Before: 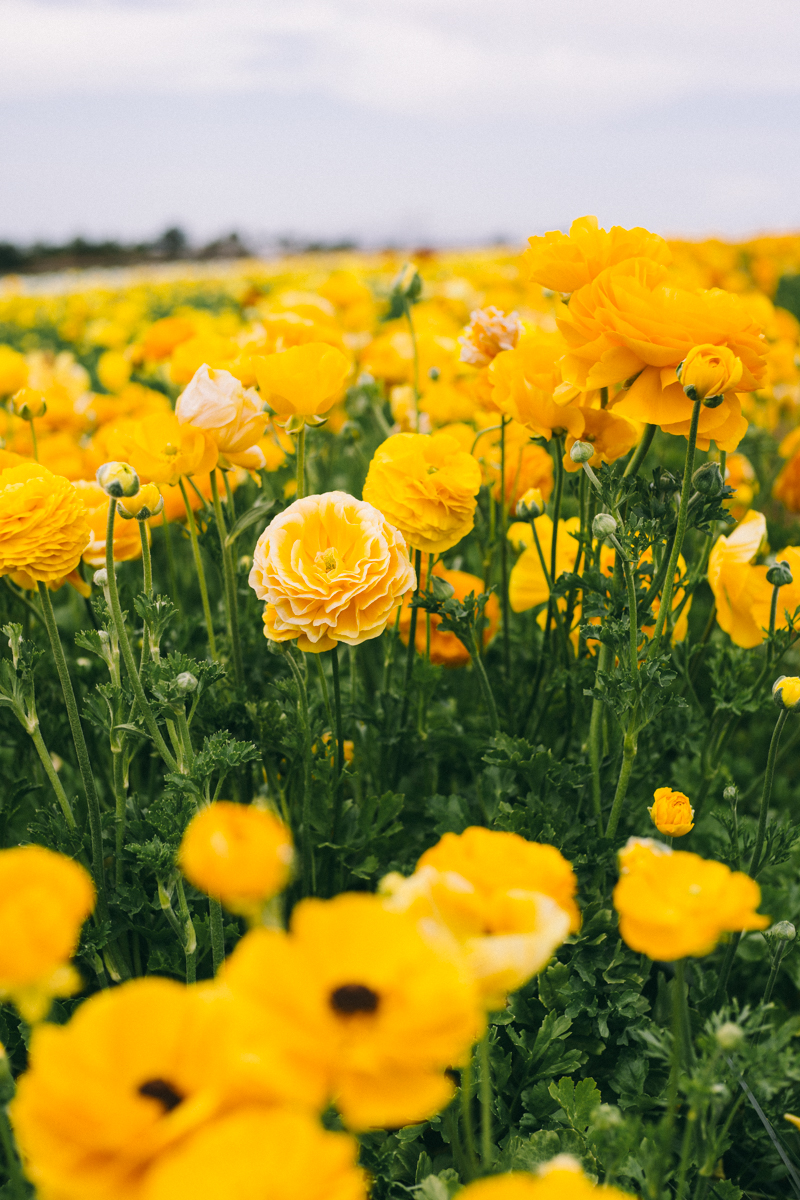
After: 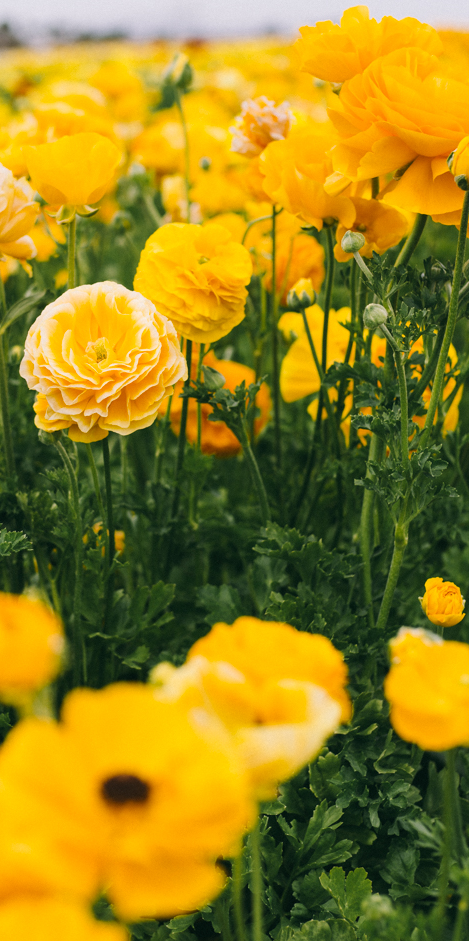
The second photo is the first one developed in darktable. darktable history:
crop and rotate: left 28.645%, top 17.552%, right 12.728%, bottom 3.998%
